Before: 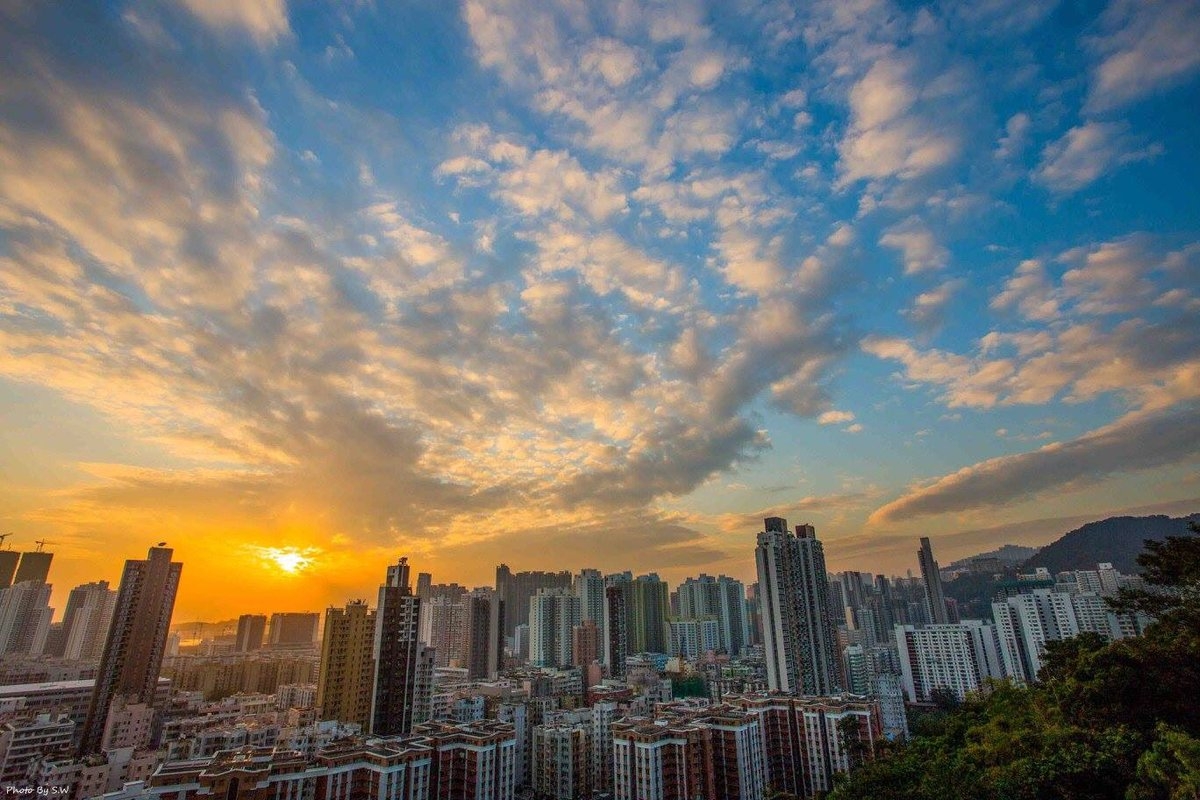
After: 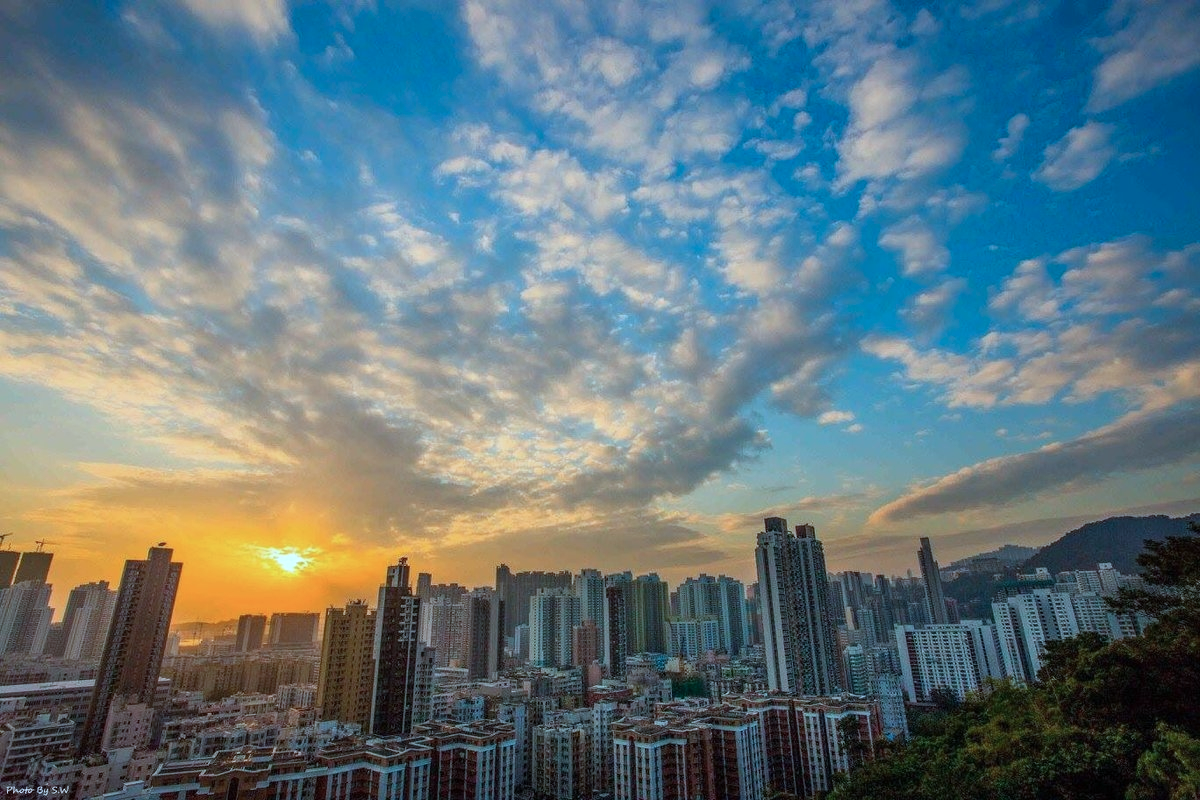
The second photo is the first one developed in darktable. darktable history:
color correction: highlights a* -10.39, highlights b* -18.84
